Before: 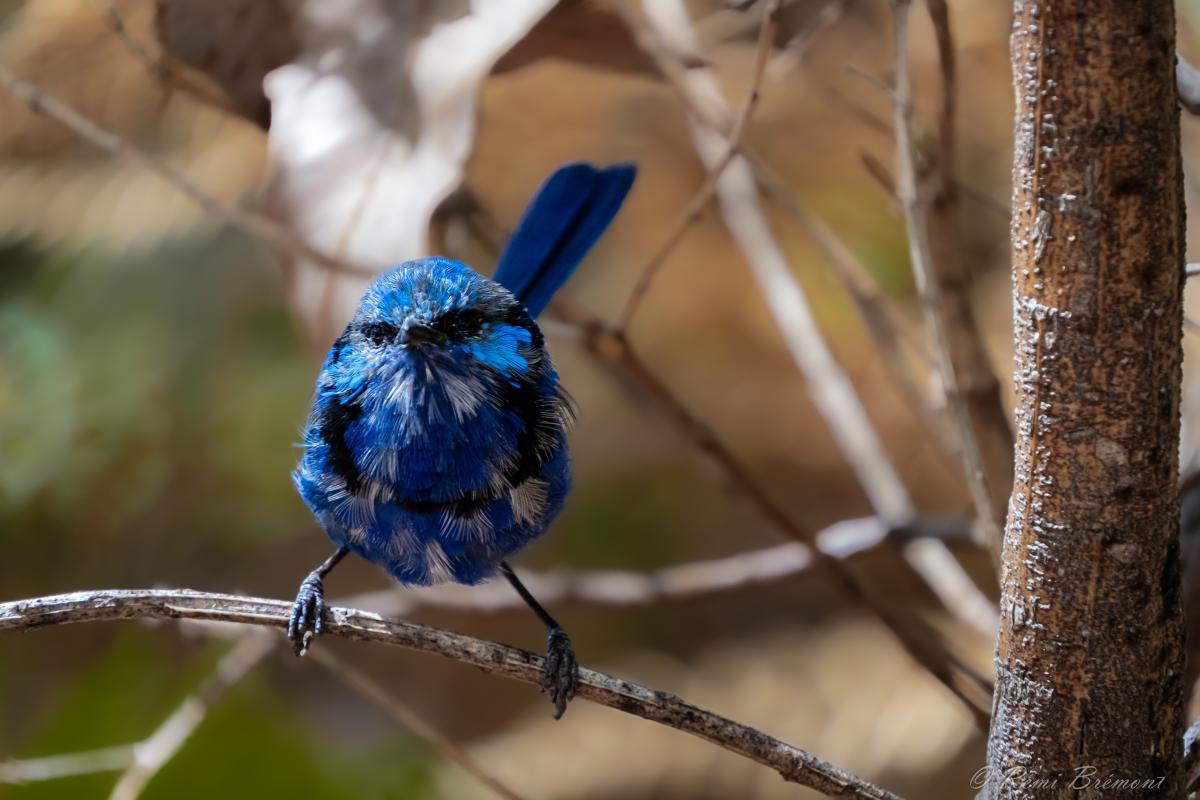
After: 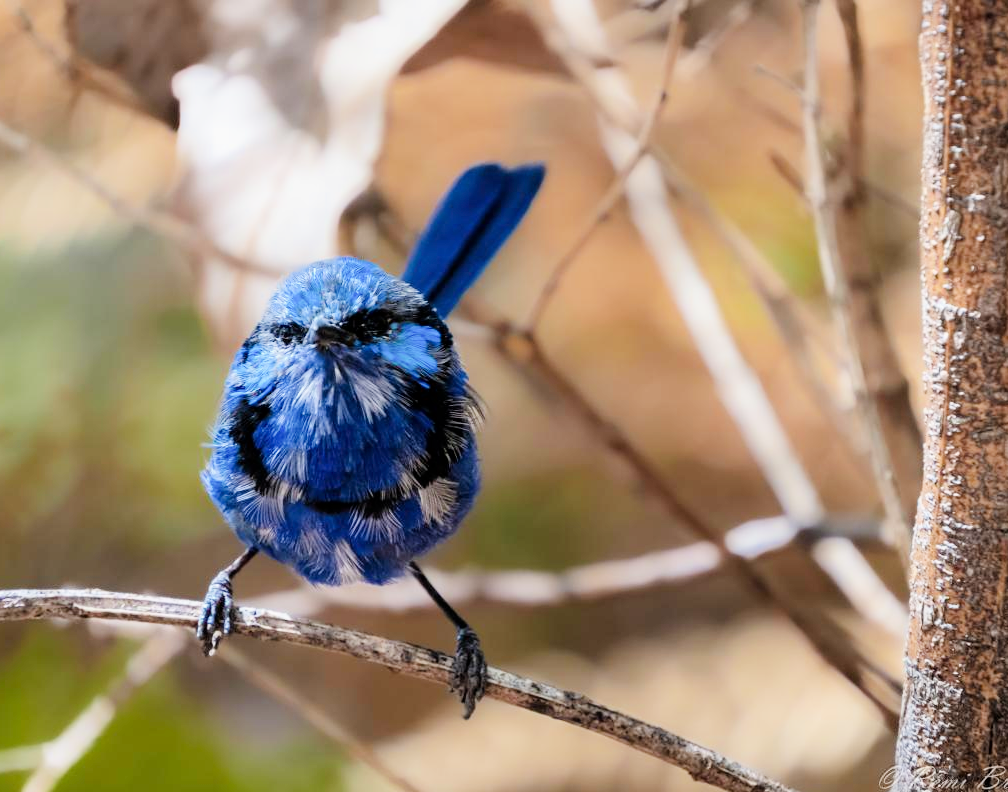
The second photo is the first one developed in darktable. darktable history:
filmic rgb: black relative exposure -7.65 EV, white relative exposure 4.56 EV, hardness 3.61
crop: left 7.598%, right 7.873%
exposure: exposure 1.5 EV, compensate highlight preservation false
